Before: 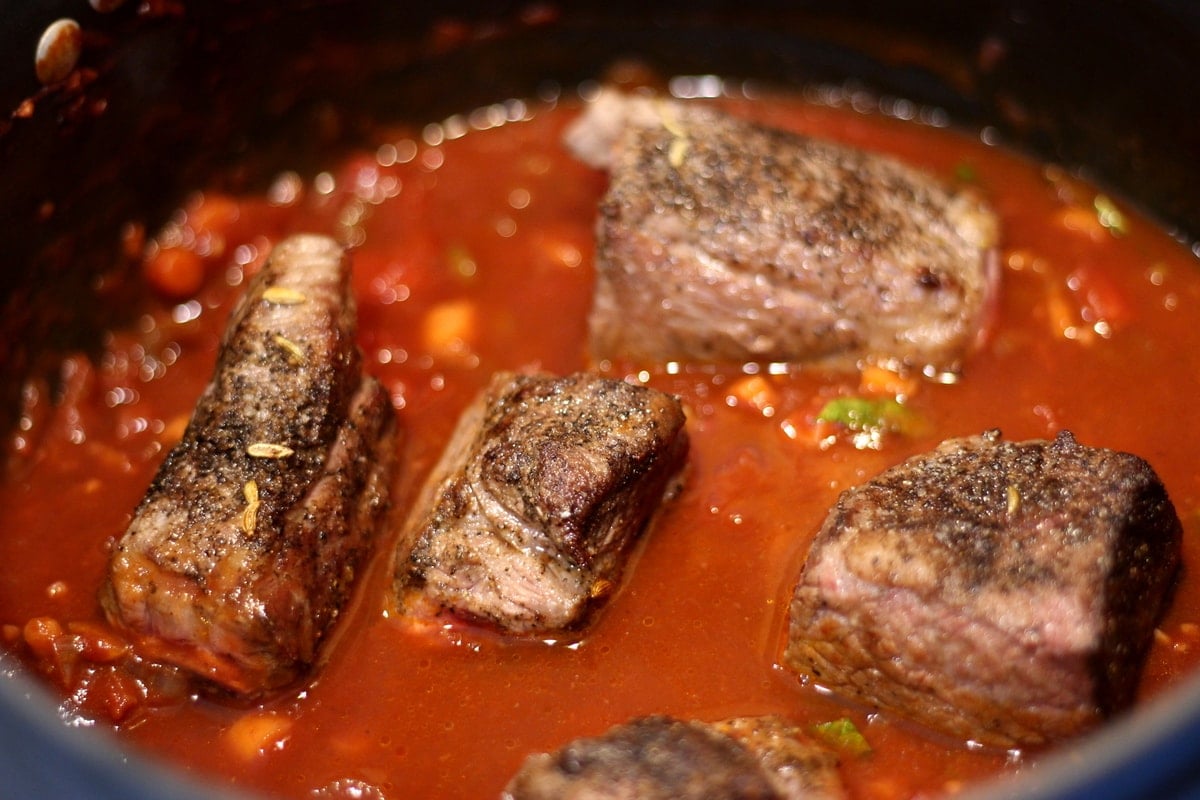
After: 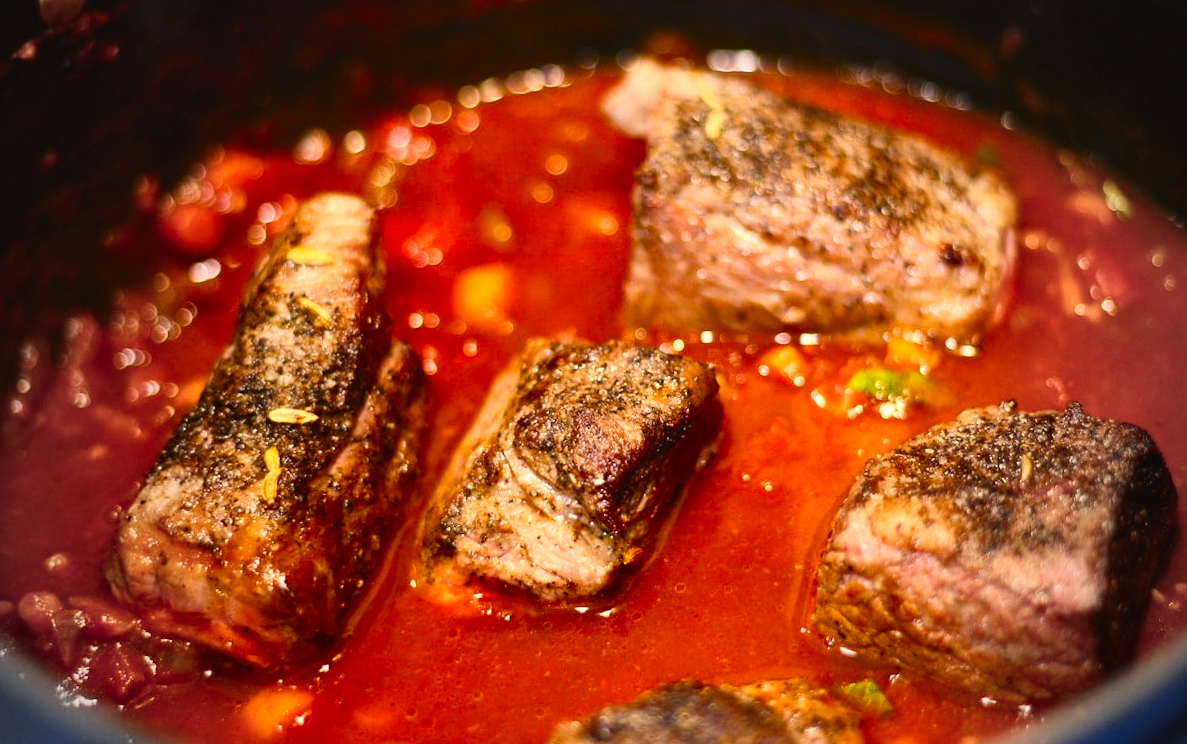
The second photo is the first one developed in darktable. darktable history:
color balance rgb: shadows lift › chroma 2%, shadows lift › hue 219.6°, power › hue 313.2°, highlights gain › chroma 3%, highlights gain › hue 75.6°, global offset › luminance 0.5%, perceptual saturation grading › global saturation 15.33%, perceptual saturation grading › highlights -19.33%, perceptual saturation grading › shadows 20%, global vibrance 20%
contrast brightness saturation: contrast 0.23, brightness 0.1, saturation 0.29
vignetting: fall-off start 97%, fall-off radius 100%, width/height ratio 0.609, unbound false
local contrast: mode bilateral grid, contrast 20, coarseness 50, detail 120%, midtone range 0.2
rotate and perspective: rotation 0.679°, lens shift (horizontal) 0.136, crop left 0.009, crop right 0.991, crop top 0.078, crop bottom 0.95
